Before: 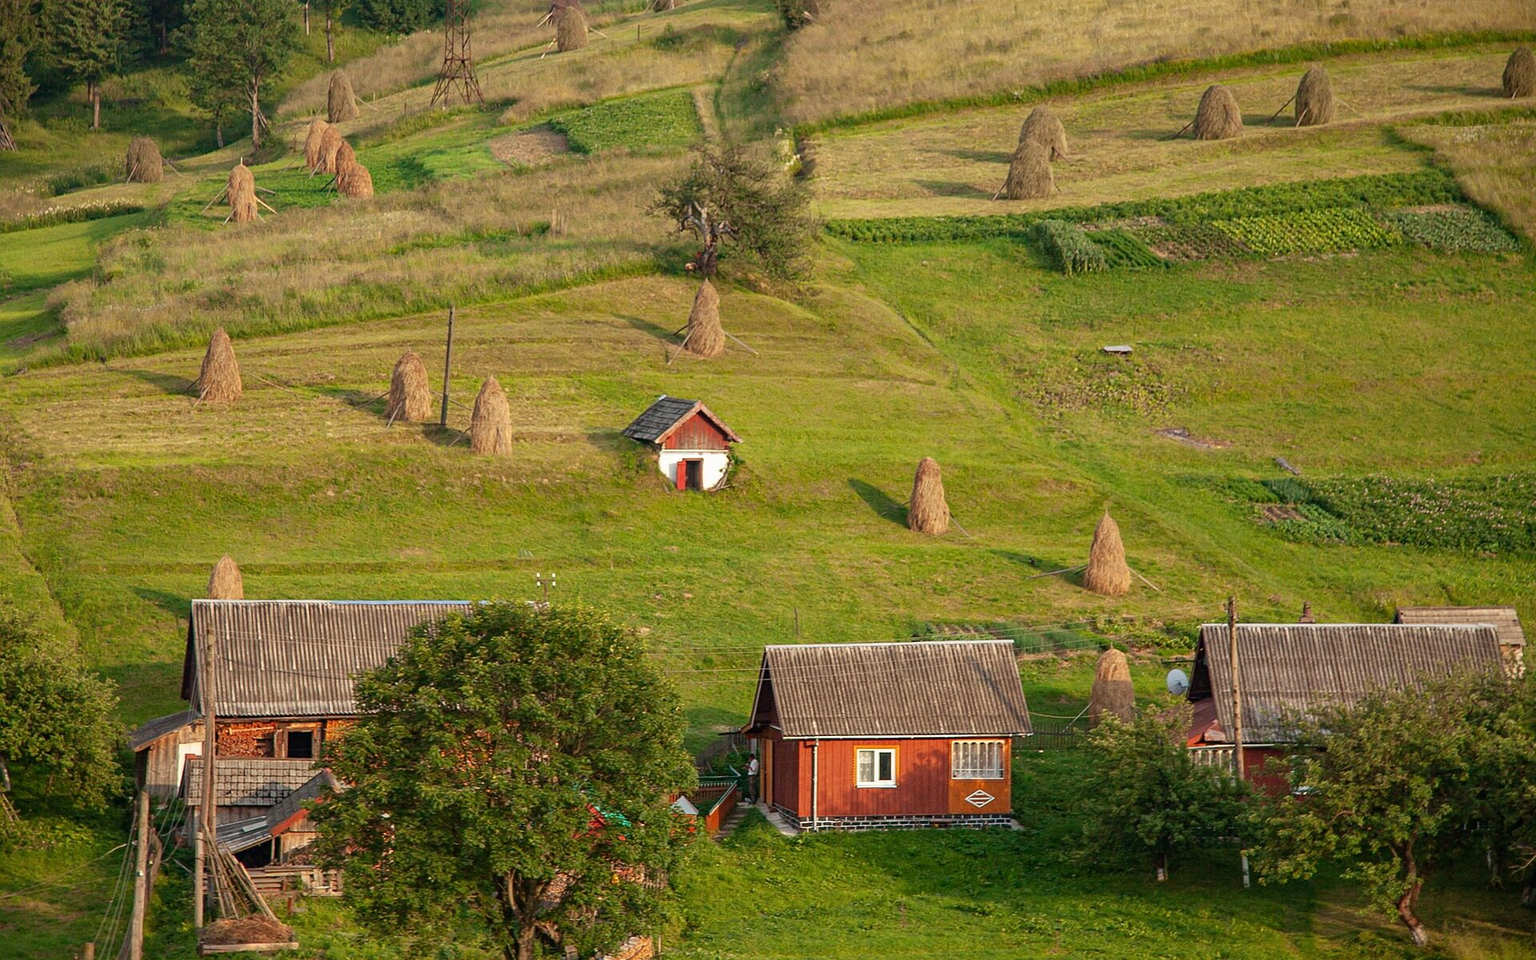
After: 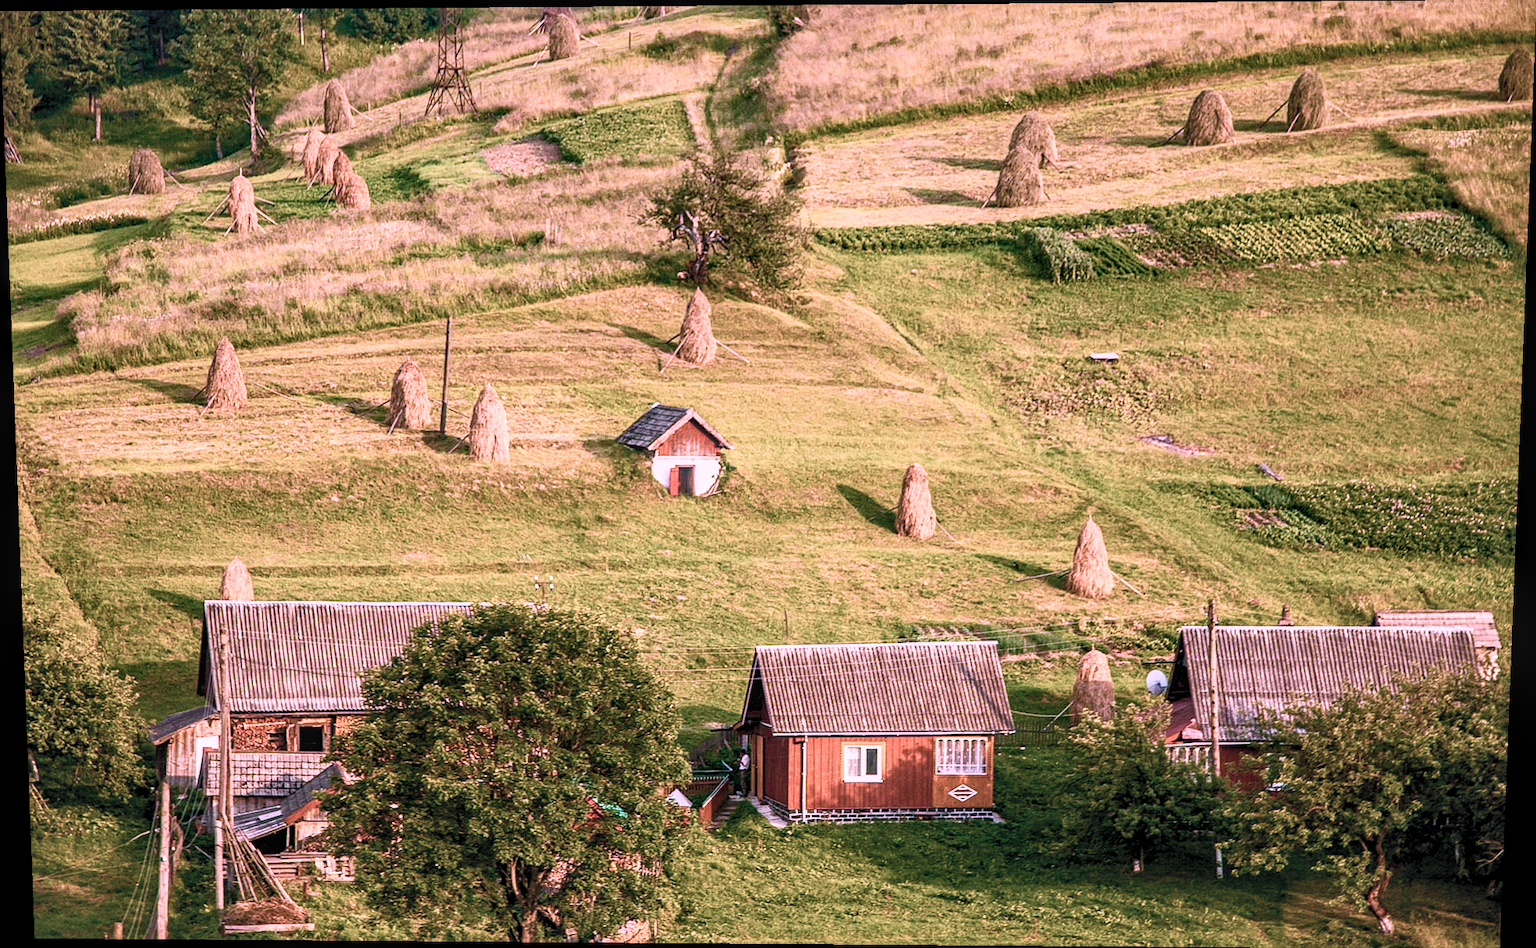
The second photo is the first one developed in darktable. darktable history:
rotate and perspective: lens shift (vertical) 0.048, lens shift (horizontal) -0.024, automatic cropping off
exposure: exposure -0.242 EV, compensate highlight preservation false
color correction: highlights a* 15.46, highlights b* -20.56
contrast brightness saturation: contrast 0.57, brightness 0.57, saturation -0.34
bloom: size 9%, threshold 100%, strength 7%
color balance rgb: shadows lift › chroma 3%, shadows lift › hue 240.84°, highlights gain › chroma 3%, highlights gain › hue 73.2°, global offset › luminance -0.5%, perceptual saturation grading › global saturation 20%, perceptual saturation grading › highlights -25%, perceptual saturation grading › shadows 50%, global vibrance 25.26%
local contrast: on, module defaults
velvia: on, module defaults
